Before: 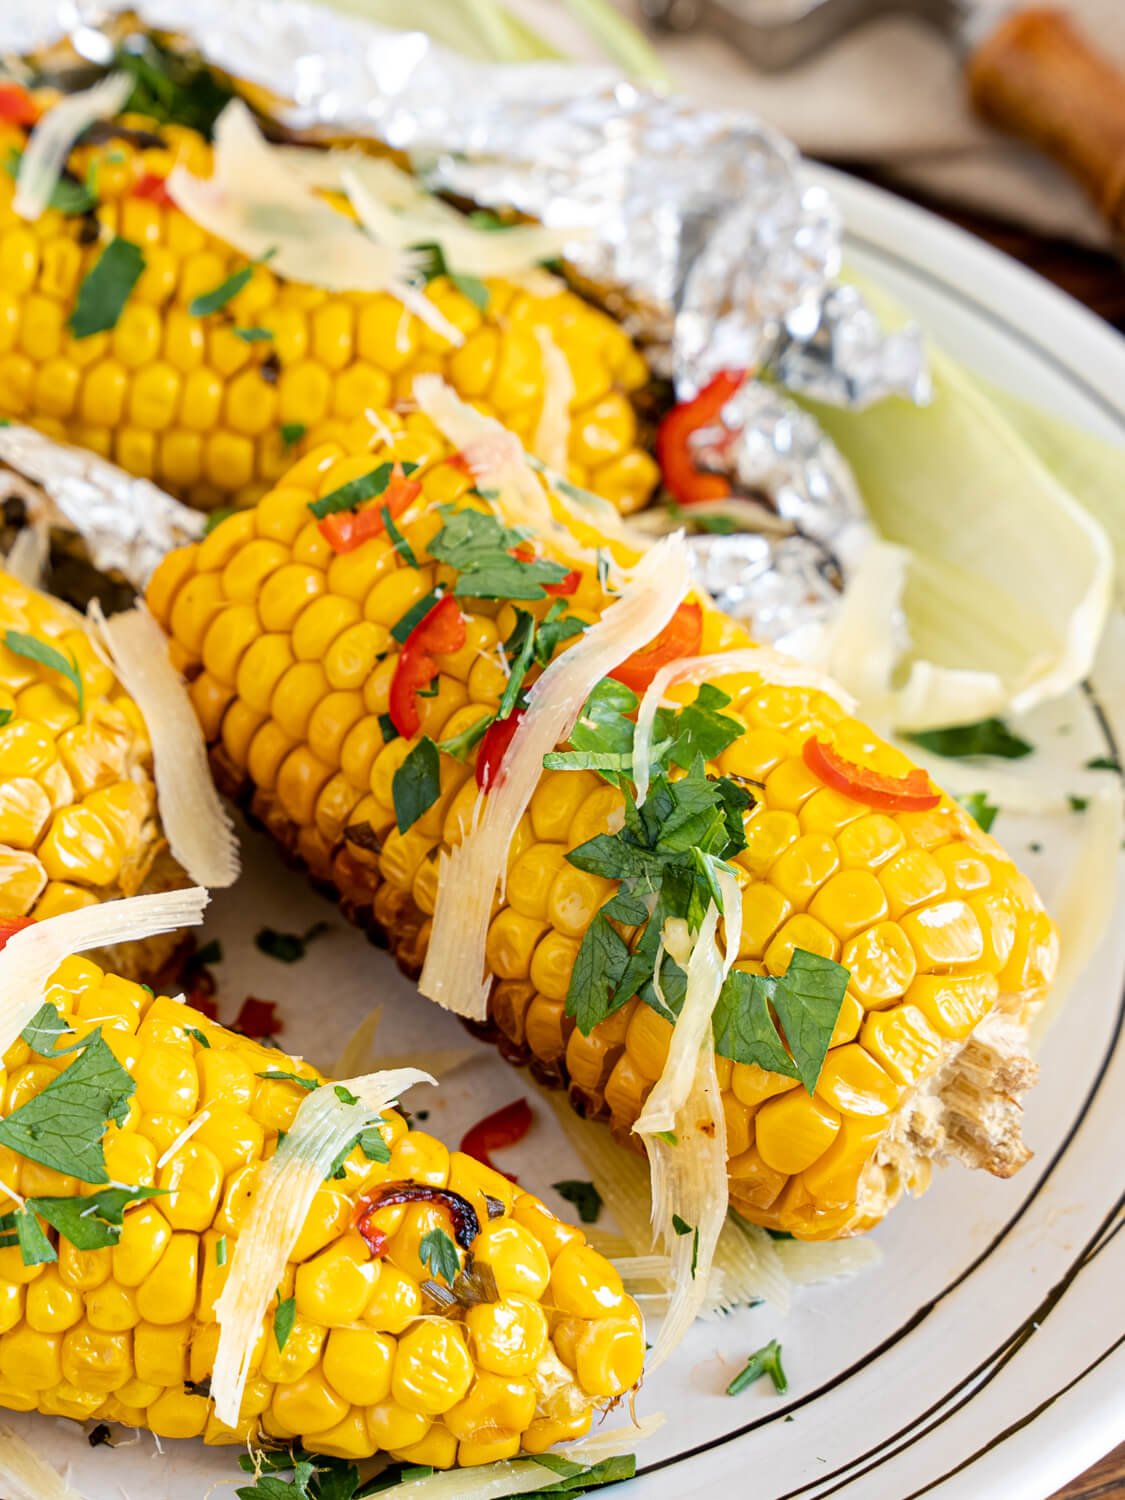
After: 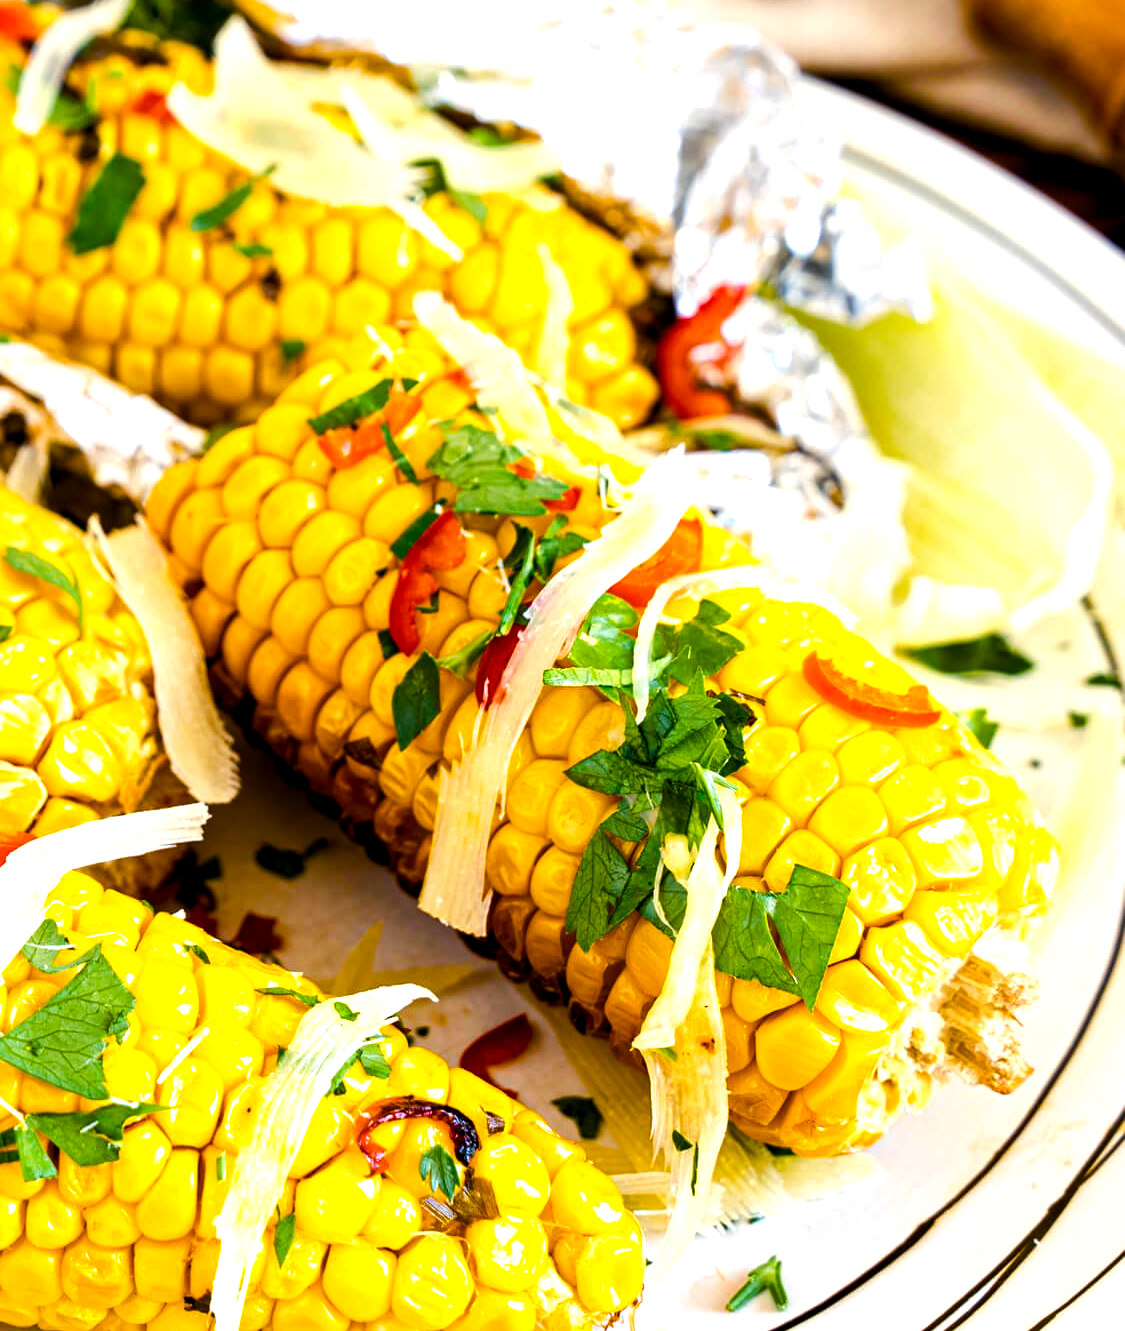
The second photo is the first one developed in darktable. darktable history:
crop and rotate: top 5.609%, bottom 5.609%
color balance rgb: global offset › luminance -0.37%, perceptual saturation grading › highlights -17.77%, perceptual saturation grading › mid-tones 33.1%, perceptual saturation grading › shadows 50.52%, perceptual brilliance grading › highlights 20%, perceptual brilliance grading › mid-tones 20%, perceptual brilliance grading › shadows -20%, global vibrance 50%
